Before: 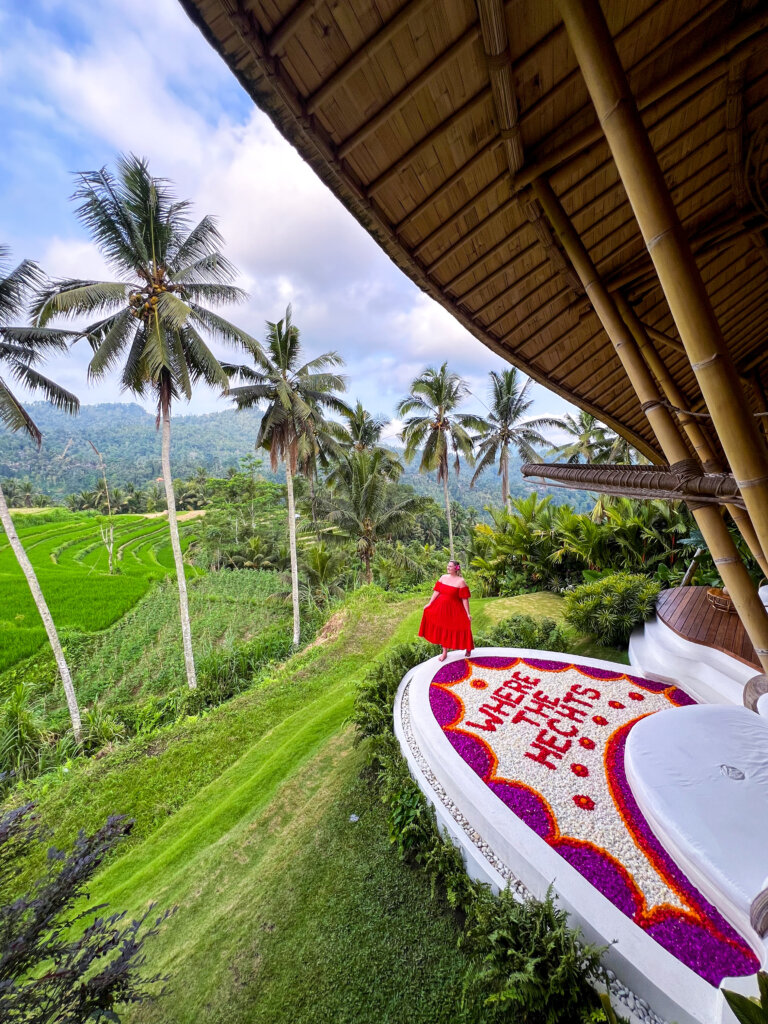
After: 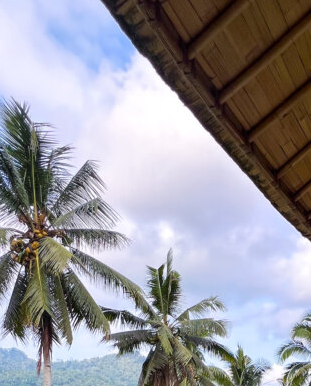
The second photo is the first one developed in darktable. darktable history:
crop: left 15.564%, top 5.432%, right 43.896%, bottom 56.822%
